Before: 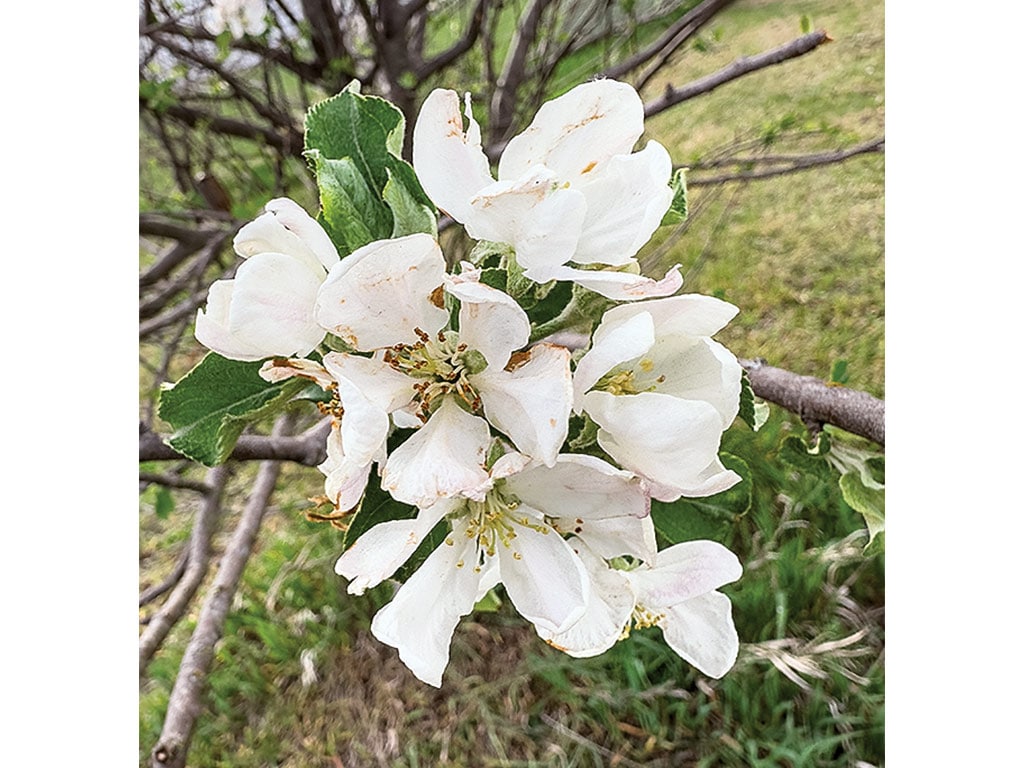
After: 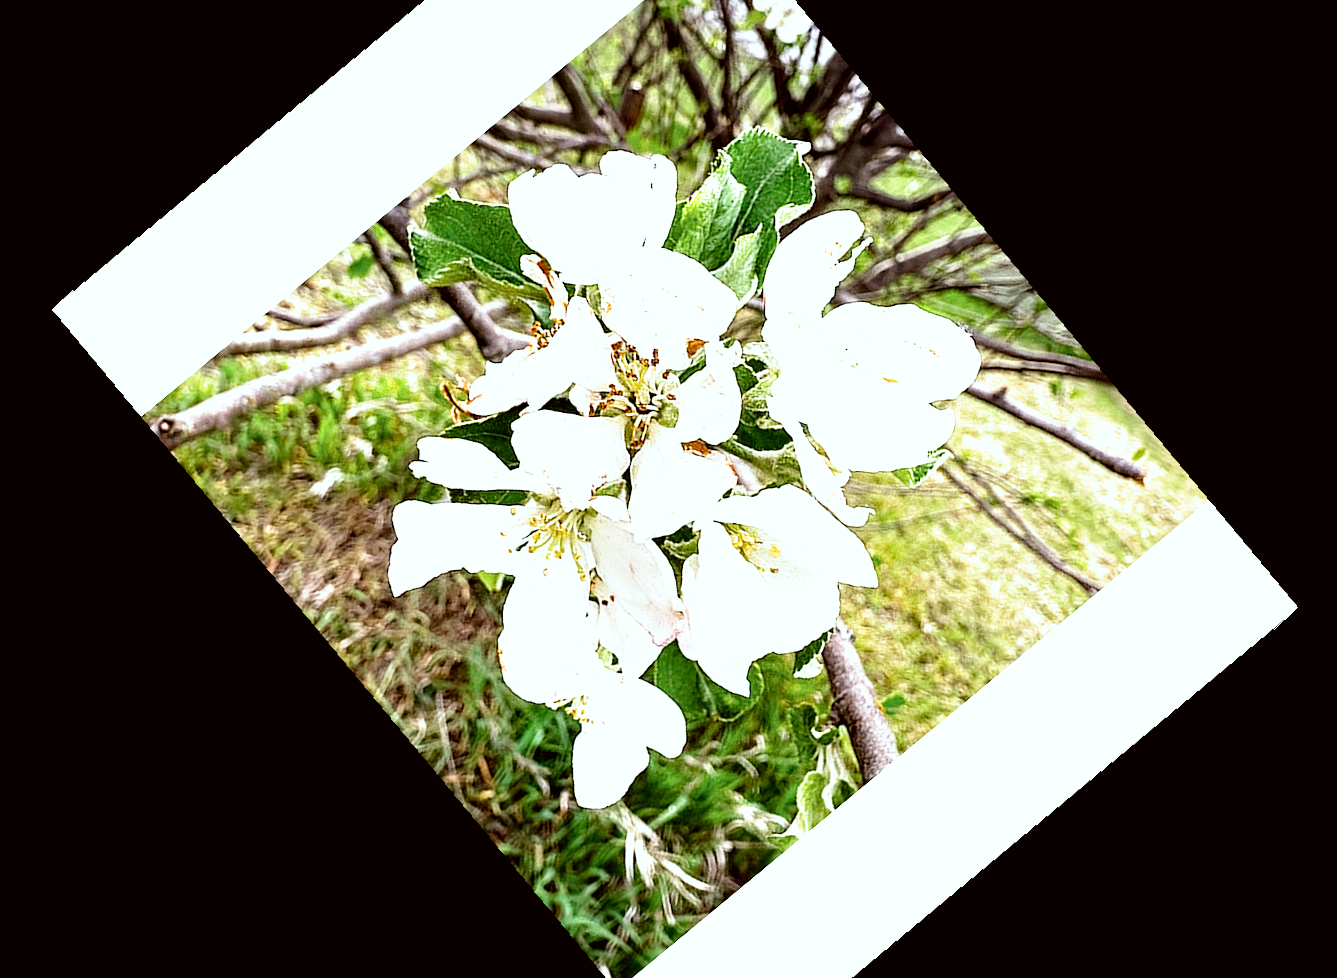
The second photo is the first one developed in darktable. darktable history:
rotate and perspective: rotation 4.1°, automatic cropping off
crop and rotate: angle -46.26°, top 16.234%, right 0.912%, bottom 11.704%
color correction: highlights a* -2.73, highlights b* -2.09, shadows a* 2.41, shadows b* 2.73
exposure: black level correction 0, exposure 0.7 EV, compensate exposure bias true, compensate highlight preservation false
filmic rgb: black relative exposure -5.5 EV, white relative exposure 2.5 EV, threshold 3 EV, target black luminance 0%, hardness 4.51, latitude 67.35%, contrast 1.453, shadows ↔ highlights balance -3.52%, preserve chrominance no, color science v4 (2020), contrast in shadows soft, enable highlight reconstruction true
